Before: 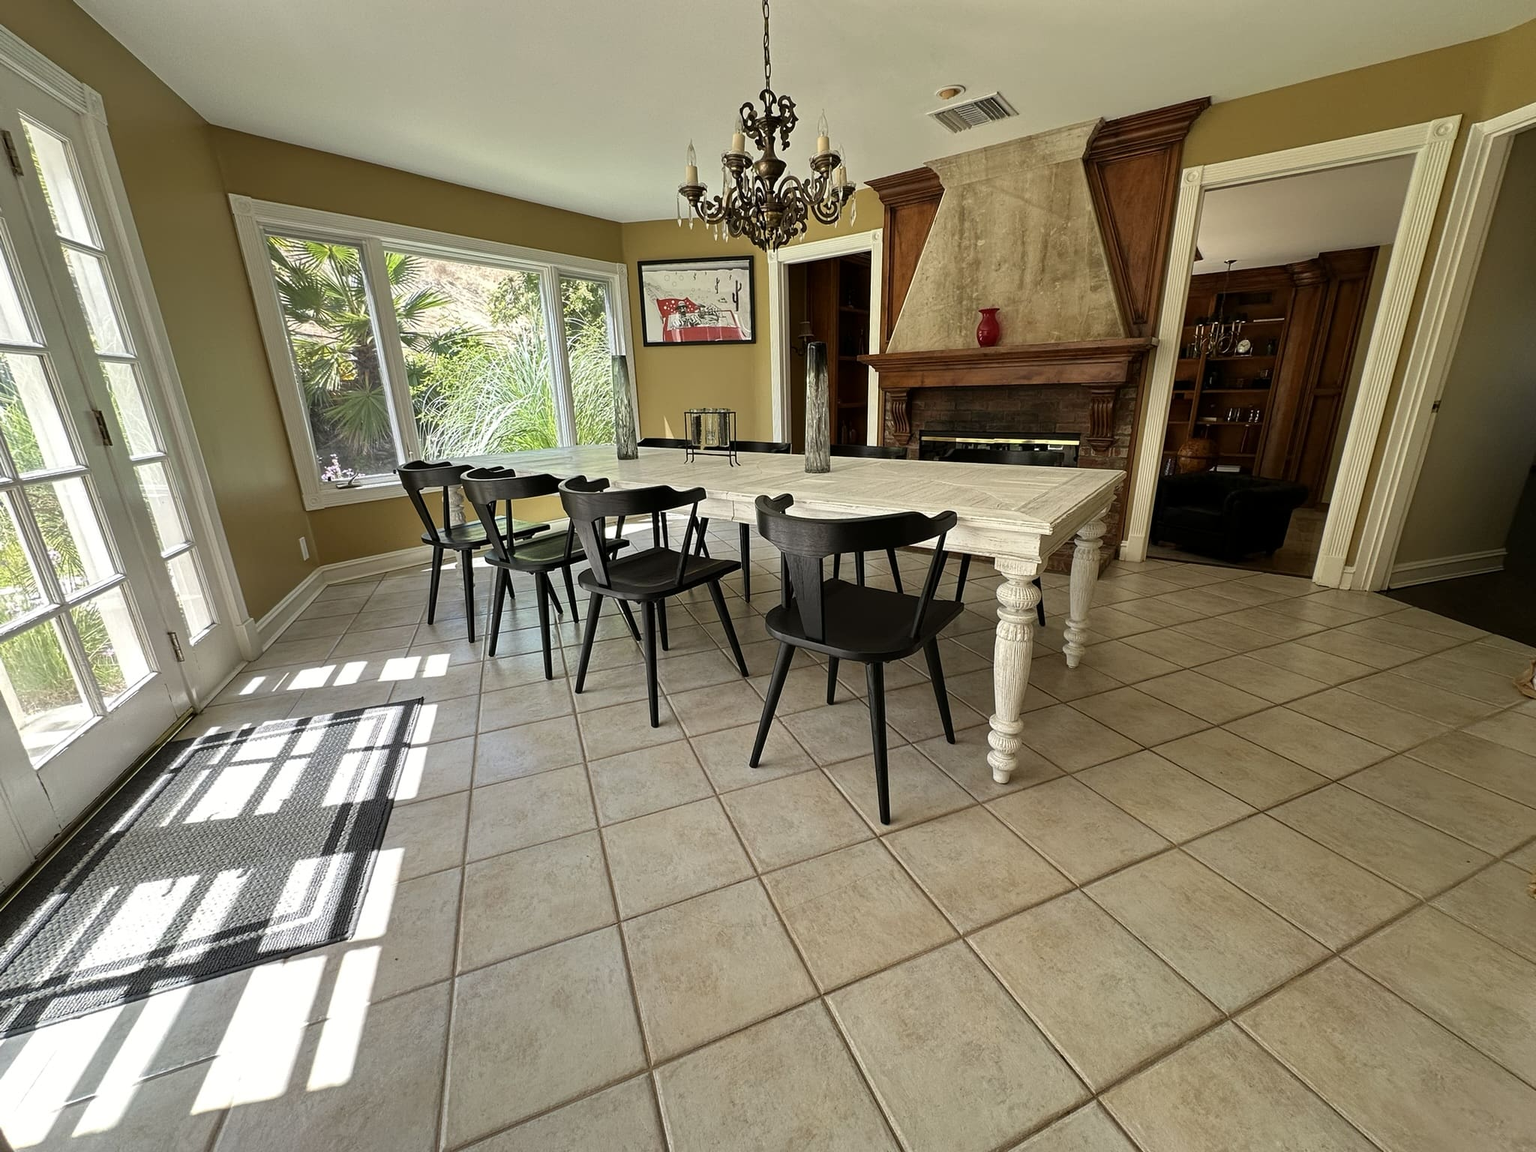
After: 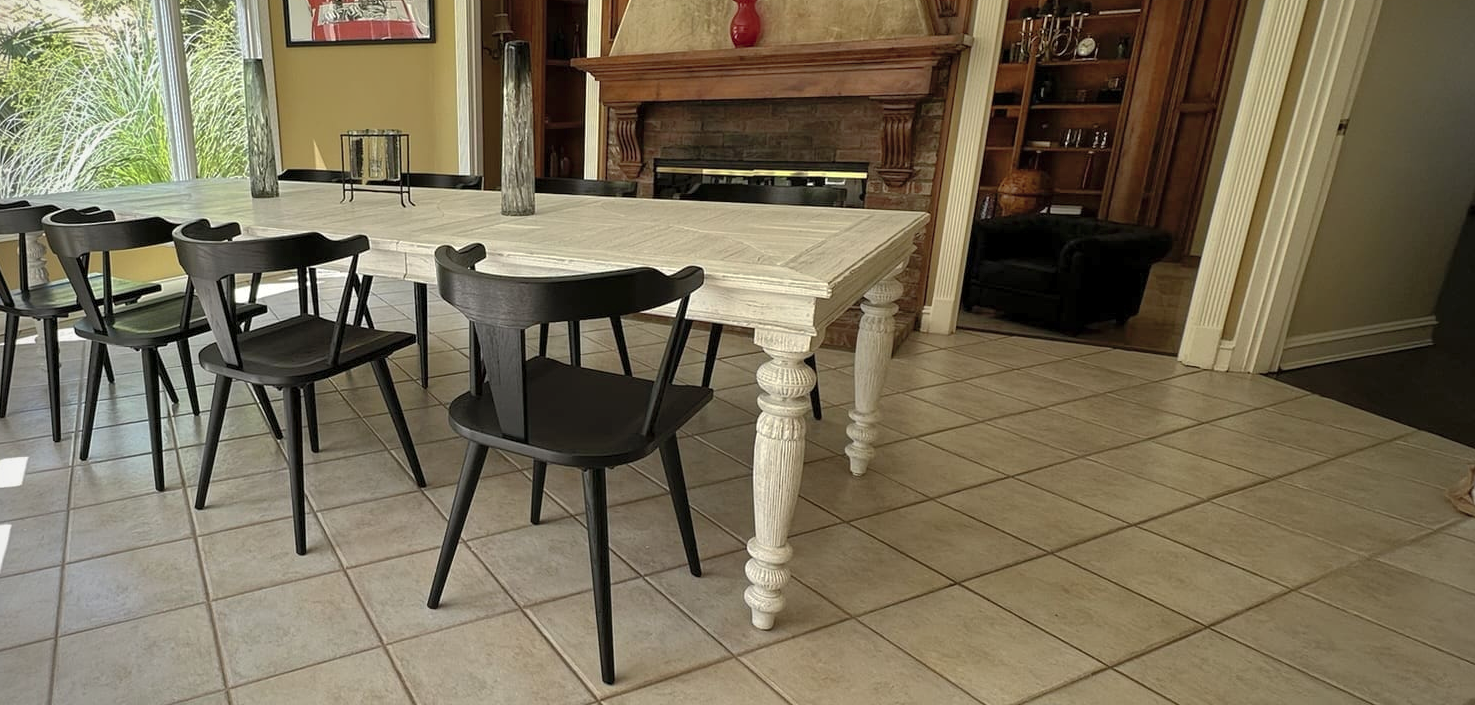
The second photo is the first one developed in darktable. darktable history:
contrast brightness saturation: contrast 0.05, brightness 0.06, saturation 0.01
vignetting: fall-off radius 81.94%
crop and rotate: left 27.938%, top 27.046%, bottom 27.046%
shadows and highlights: on, module defaults
